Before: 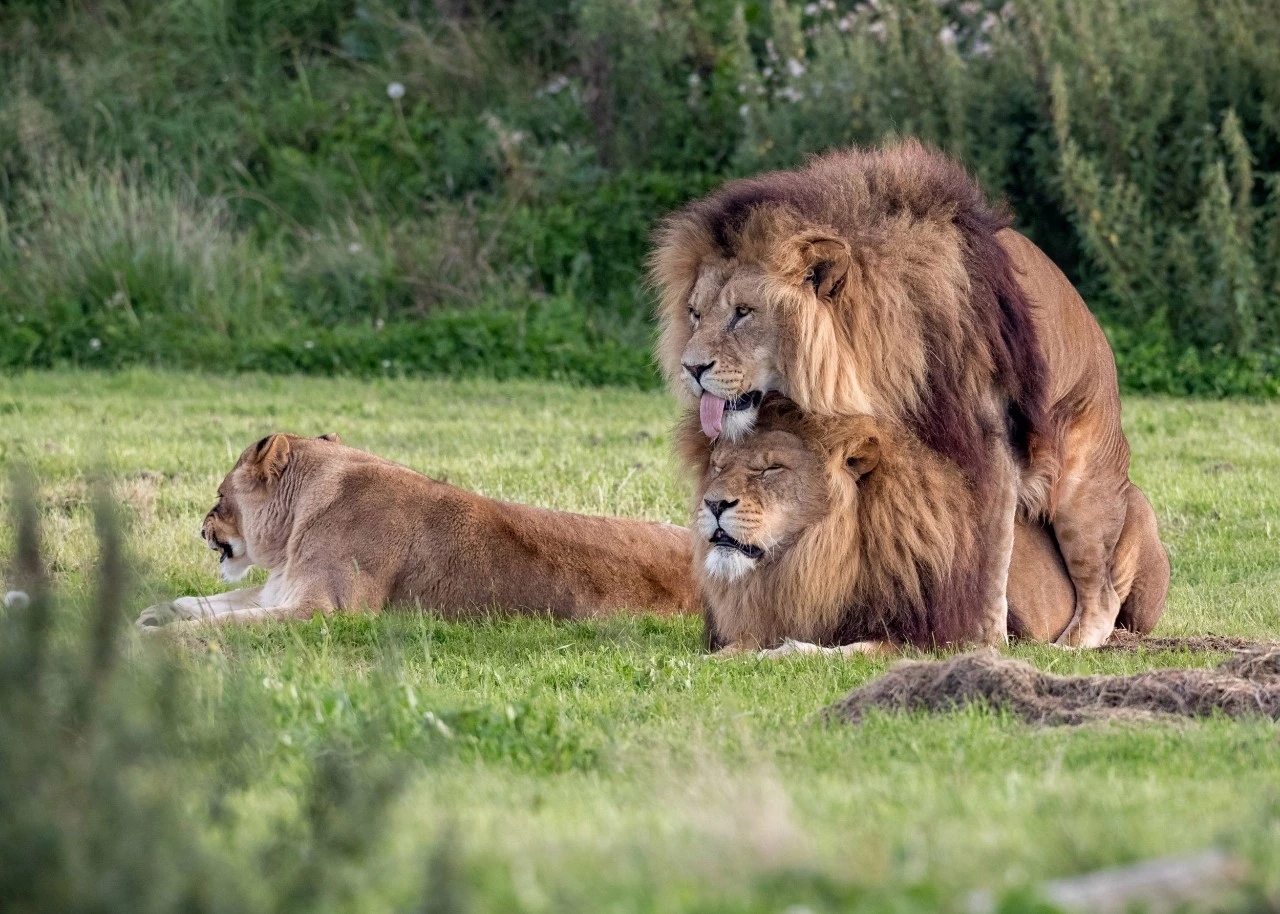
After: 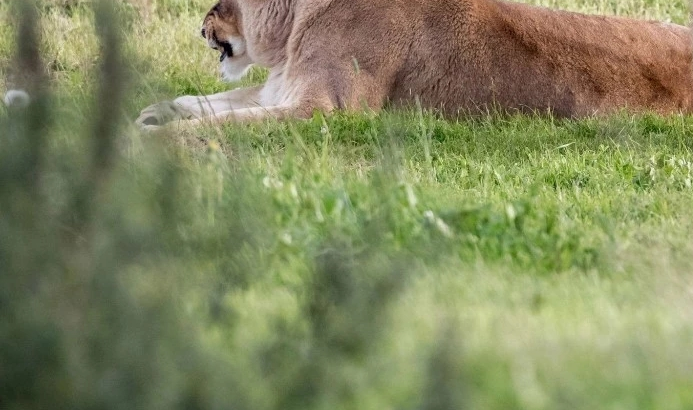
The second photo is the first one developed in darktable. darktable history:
crop and rotate: top 54.871%, right 45.804%, bottom 0.172%
